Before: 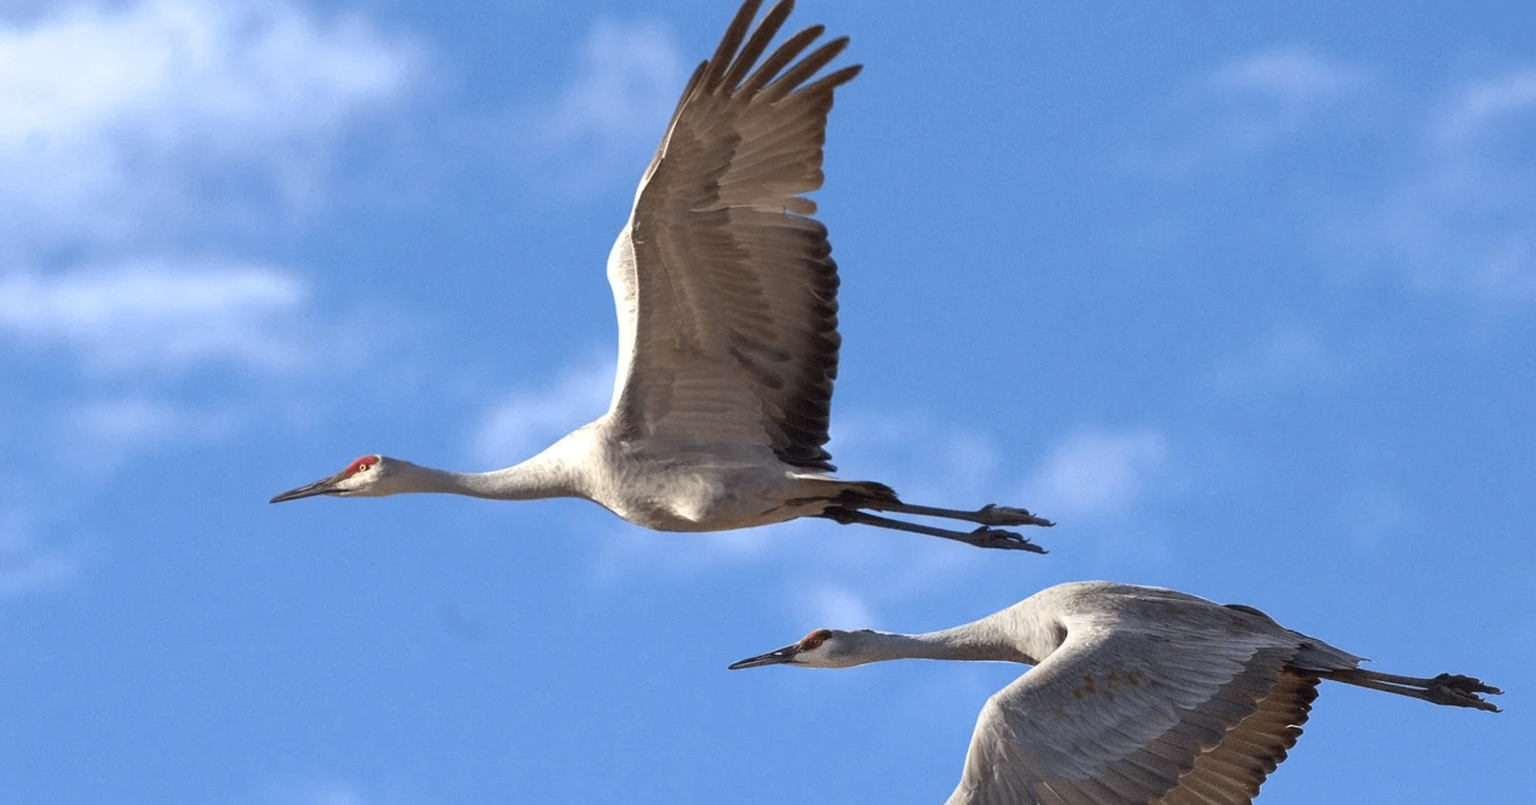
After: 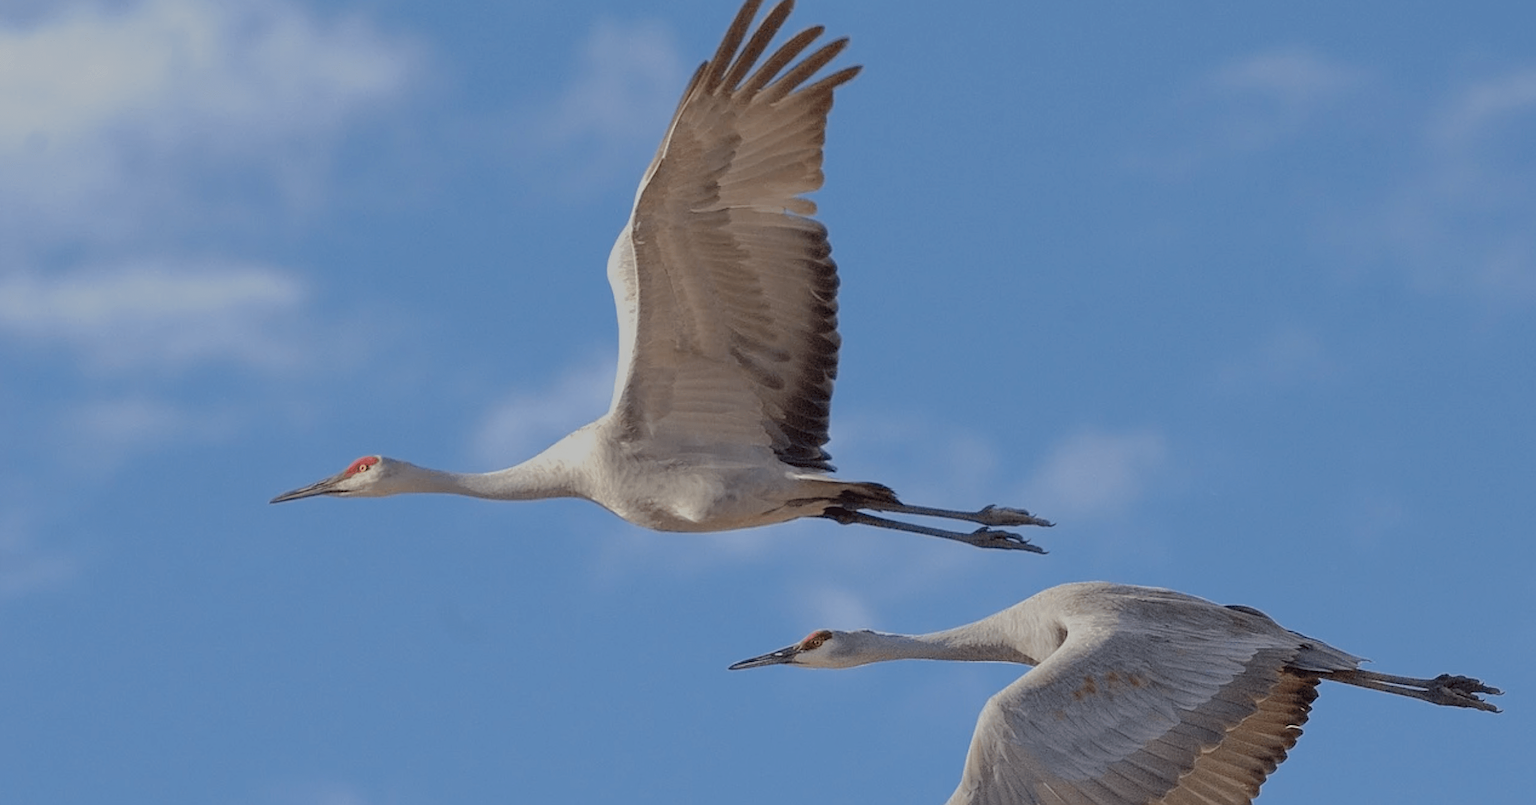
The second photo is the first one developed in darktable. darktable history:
sharpen: on, module defaults
tone equalizer: -8 EV -0.008 EV, -7 EV 0.006 EV, -6 EV -0.006 EV, -5 EV 0.005 EV, -4 EV -0.047 EV, -3 EV -0.235 EV, -2 EV -0.655 EV, -1 EV -0.973 EV, +0 EV -0.949 EV, edges refinement/feathering 500, mask exposure compensation -1.57 EV, preserve details no
